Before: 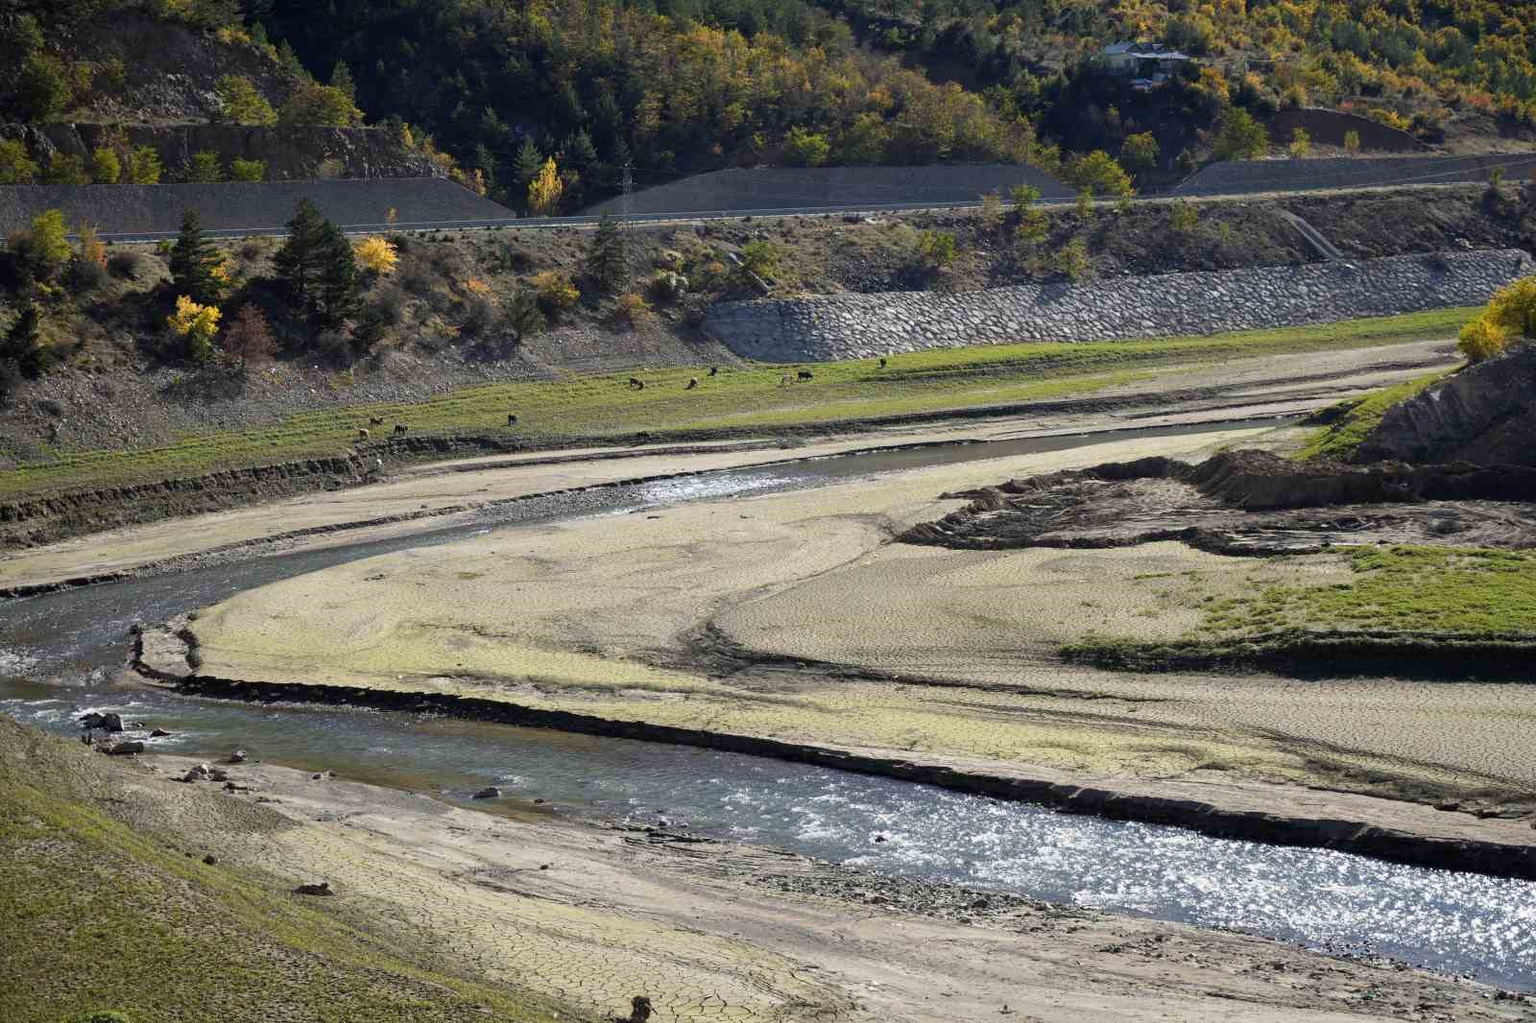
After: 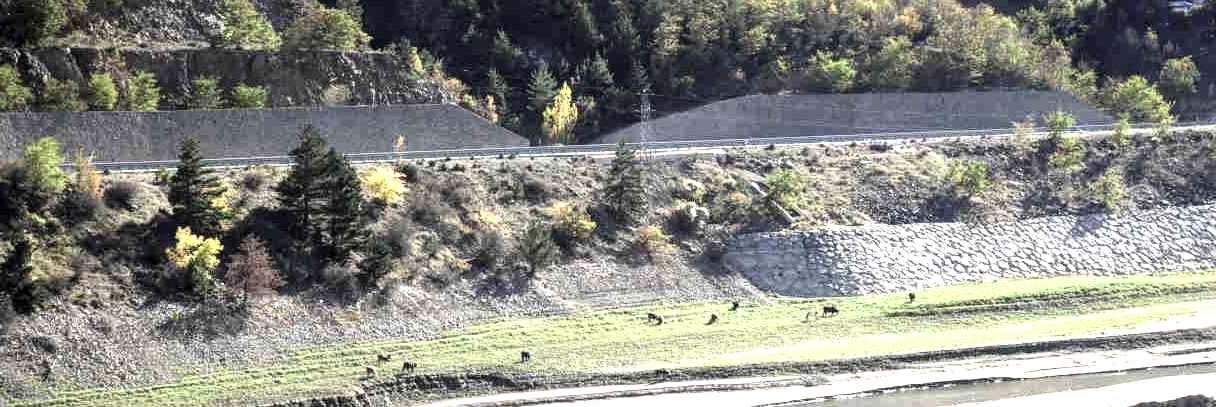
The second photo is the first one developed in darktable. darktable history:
local contrast: on, module defaults
crop: left 0.529%, top 7.639%, right 23.41%, bottom 54.173%
contrast brightness saturation: contrast 0.099, saturation -0.353
tone equalizer: -8 EV -0.723 EV, -7 EV -0.7 EV, -6 EV -0.604 EV, -5 EV -0.414 EV, -3 EV 0.372 EV, -2 EV 0.6 EV, -1 EV 0.686 EV, +0 EV 0.751 EV
exposure: exposure 1.203 EV, compensate exposure bias true, compensate highlight preservation false
color zones: curves: ch2 [(0, 0.5) (0.143, 0.517) (0.286, 0.571) (0.429, 0.522) (0.571, 0.5) (0.714, 0.5) (0.857, 0.5) (1, 0.5)]
